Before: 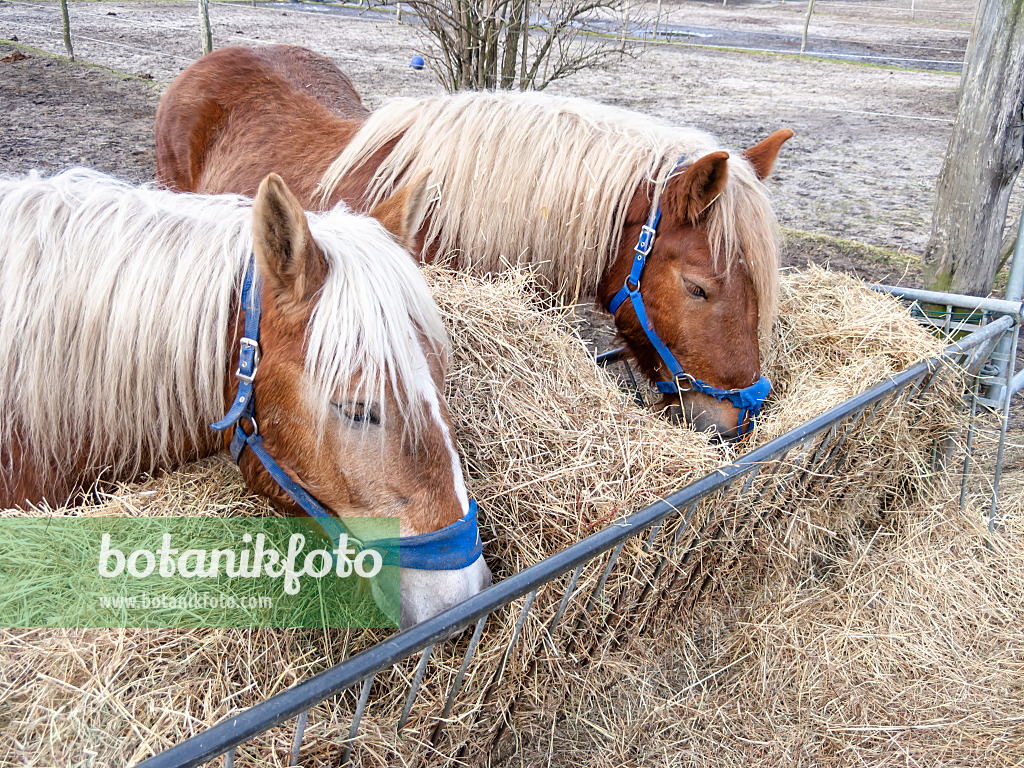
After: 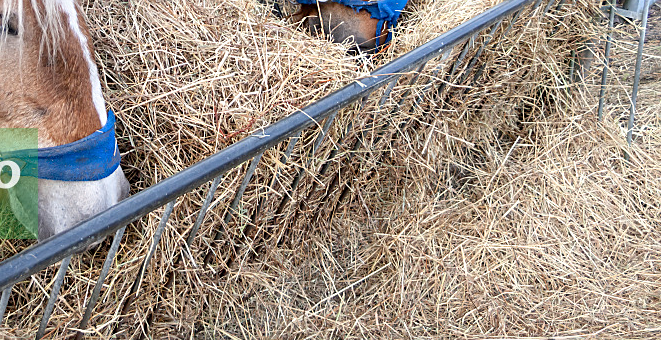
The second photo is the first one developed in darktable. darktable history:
crop and rotate: left 35.404%, top 50.673%, bottom 4.996%
sharpen: amount 0.204
exposure: exposure -0.01 EV, compensate exposure bias true, compensate highlight preservation false
